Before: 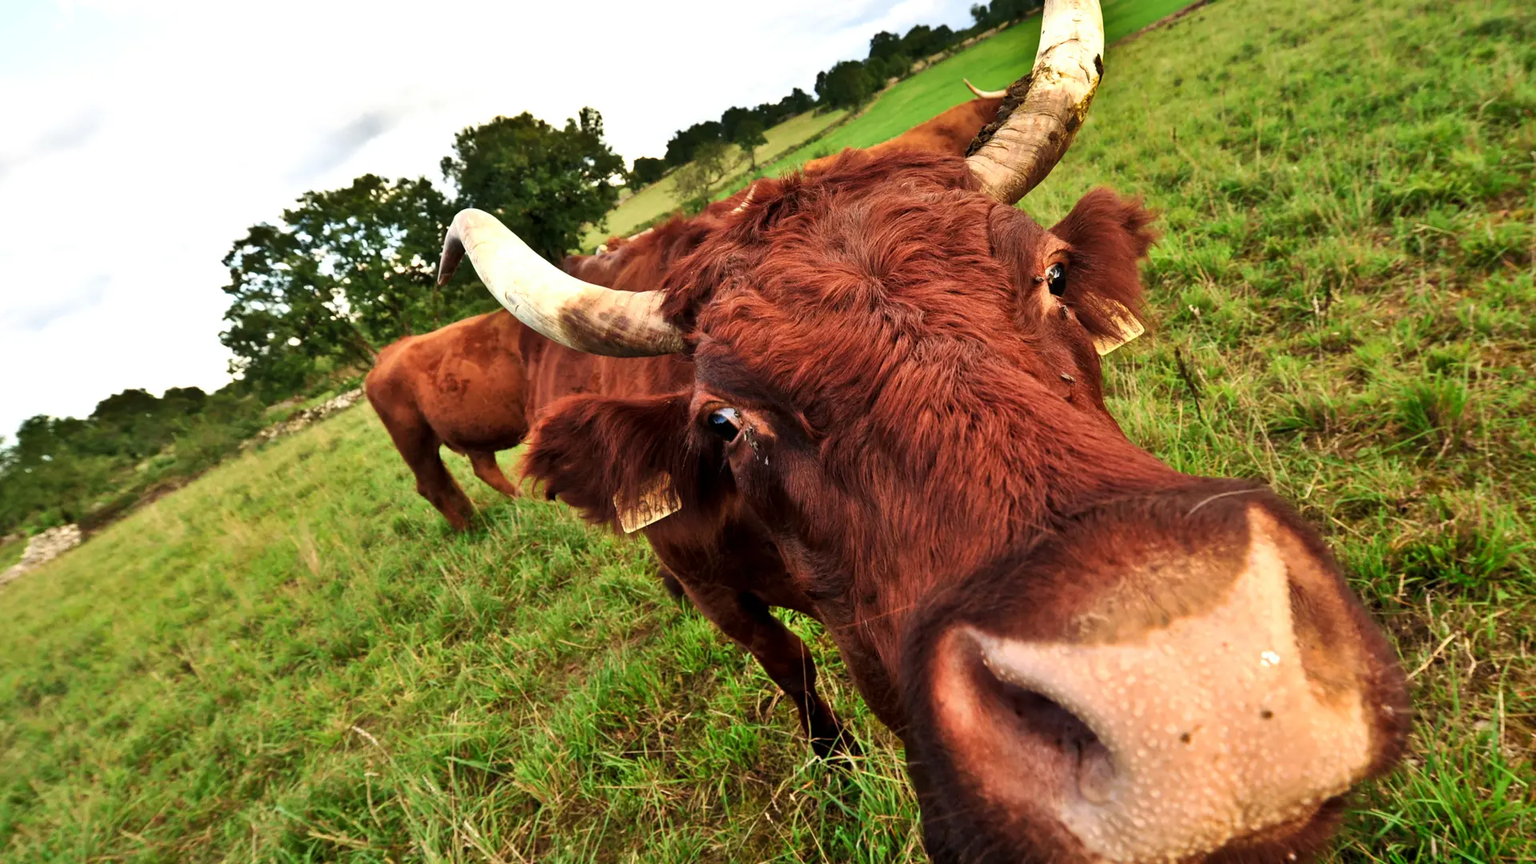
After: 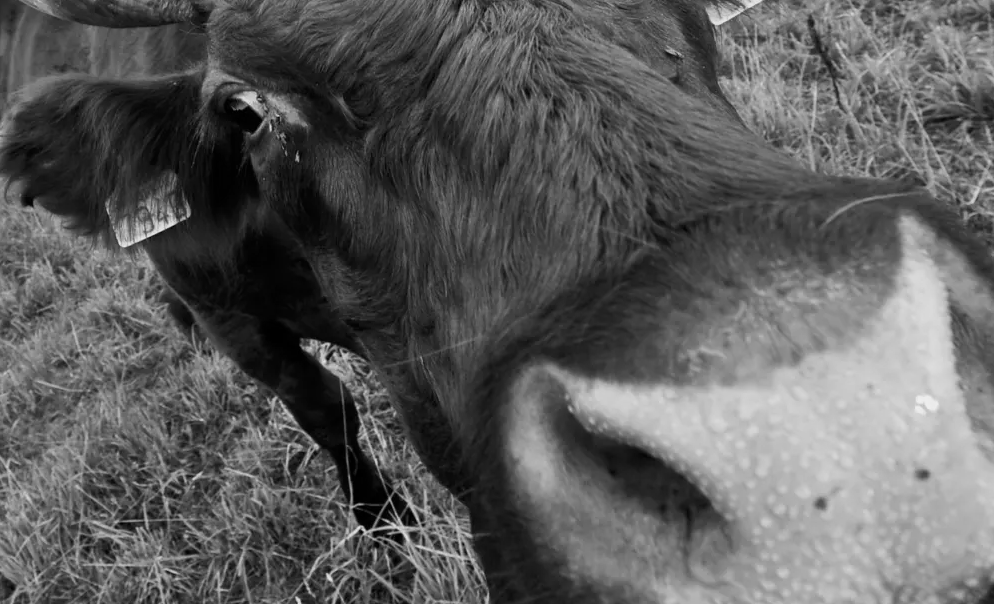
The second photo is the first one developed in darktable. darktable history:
crop: left 34.479%, top 38.822%, right 13.718%, bottom 5.172%
color correction: highlights a* -2.24, highlights b* -18.1
monochrome: a 14.95, b -89.96
